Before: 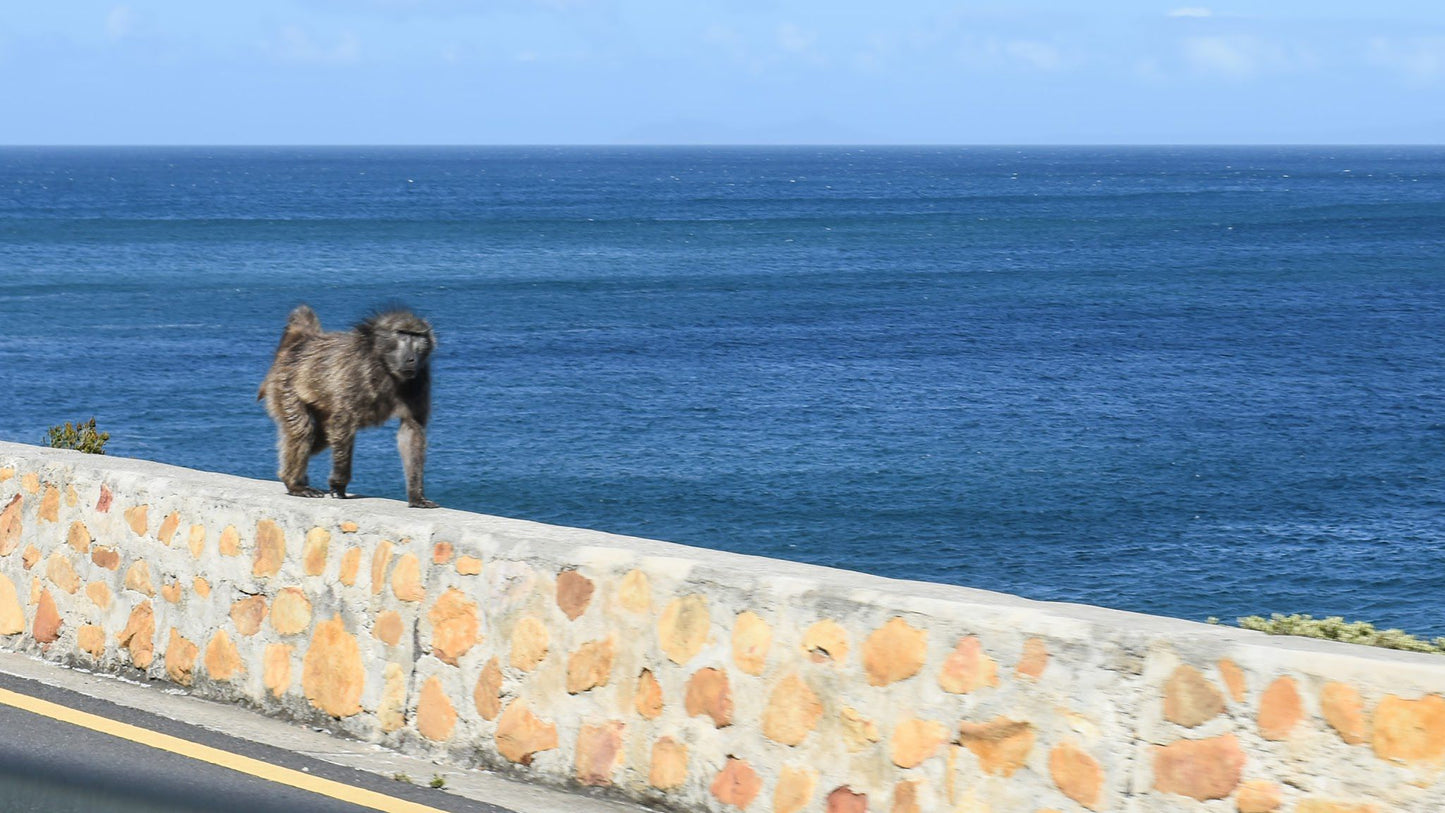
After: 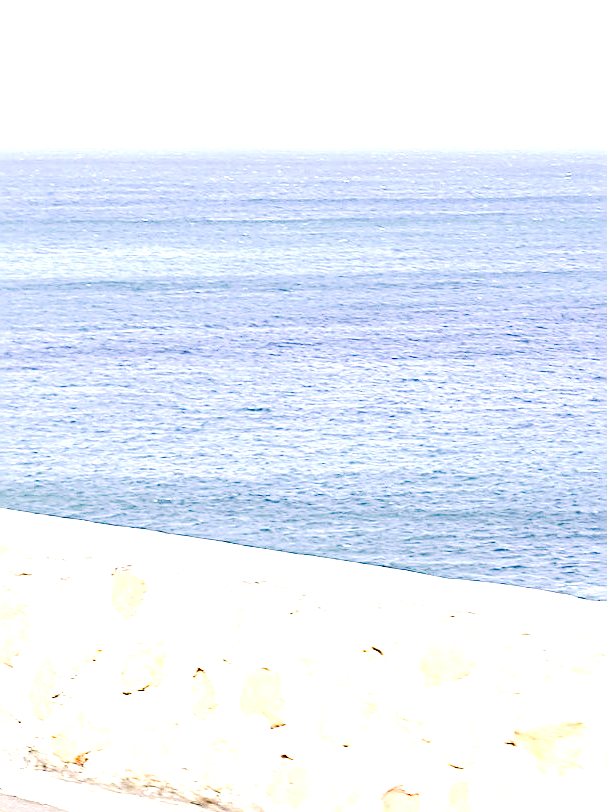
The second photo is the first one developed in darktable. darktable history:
color correction: highlights a* 6.68, highlights b* 7.71, shadows a* 6.15, shadows b* 7.37, saturation 0.927
exposure: black level correction 0.001, exposure 2.598 EV, compensate highlight preservation false
tone curve: curves: ch0 [(0, 0.03) (0.113, 0.087) (0.207, 0.184) (0.515, 0.612) (0.712, 0.793) (1, 0.946)]; ch1 [(0, 0) (0.172, 0.123) (0.317, 0.279) (0.407, 0.401) (0.476, 0.482) (0.505, 0.499) (0.534, 0.534) (0.632, 0.645) (0.726, 0.745) (1, 1)]; ch2 [(0, 0) (0.411, 0.424) (0.505, 0.505) (0.521, 0.524) (0.541, 0.569) (0.65, 0.699) (1, 1)], preserve colors none
sharpen: radius 2.563, amount 0.639
crop: left 30.867%, right 27.077%
haze removal: compatibility mode true, adaptive false
